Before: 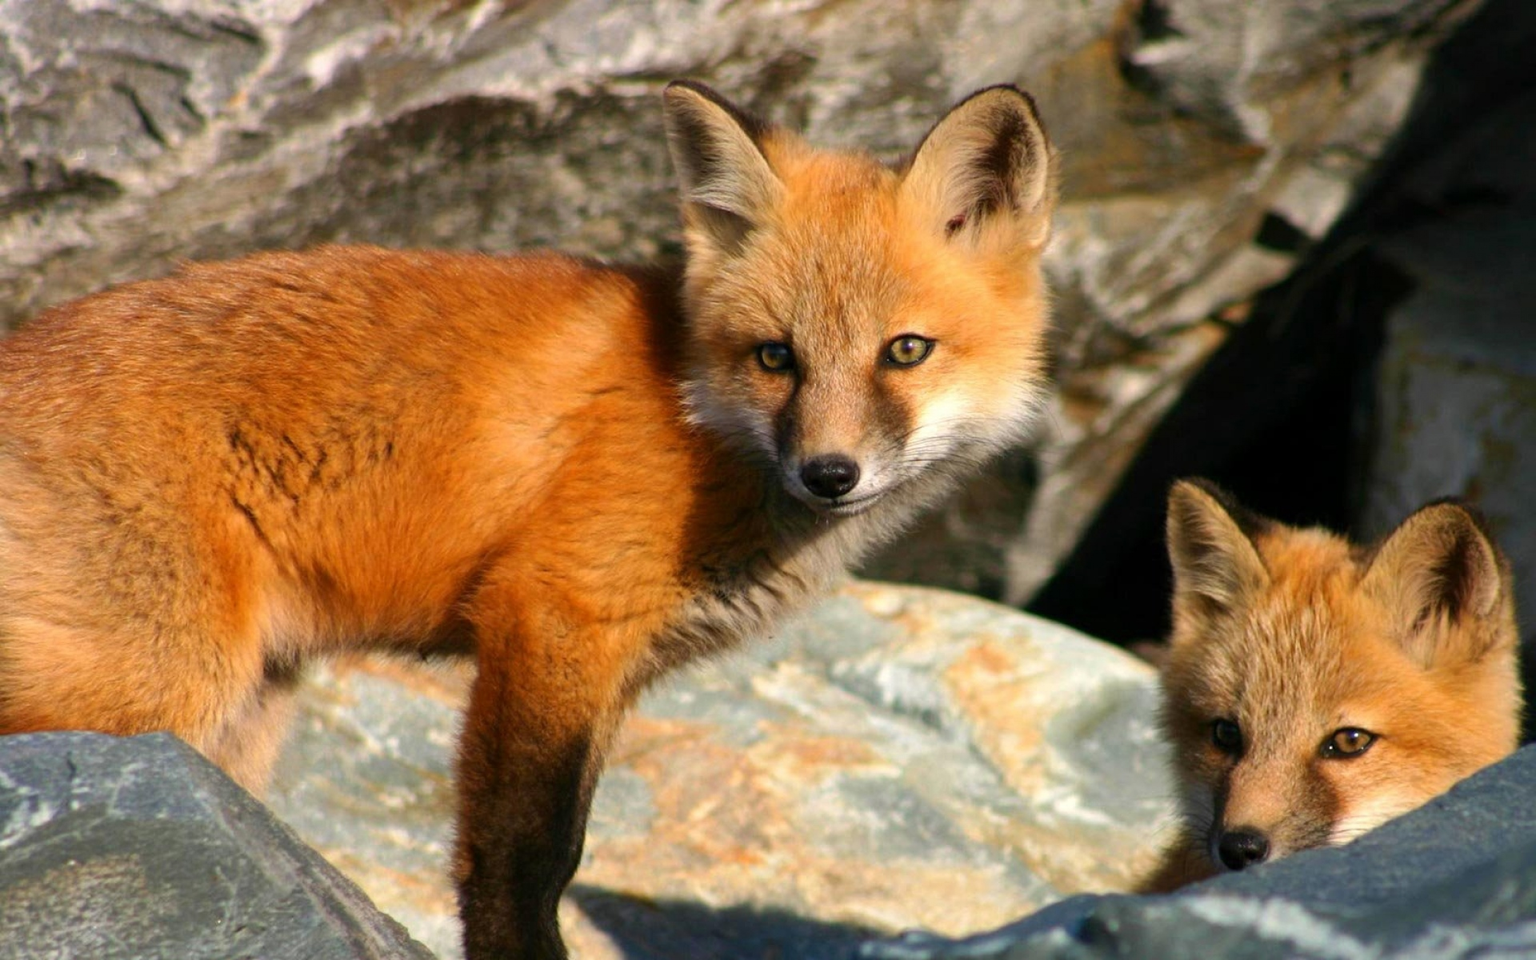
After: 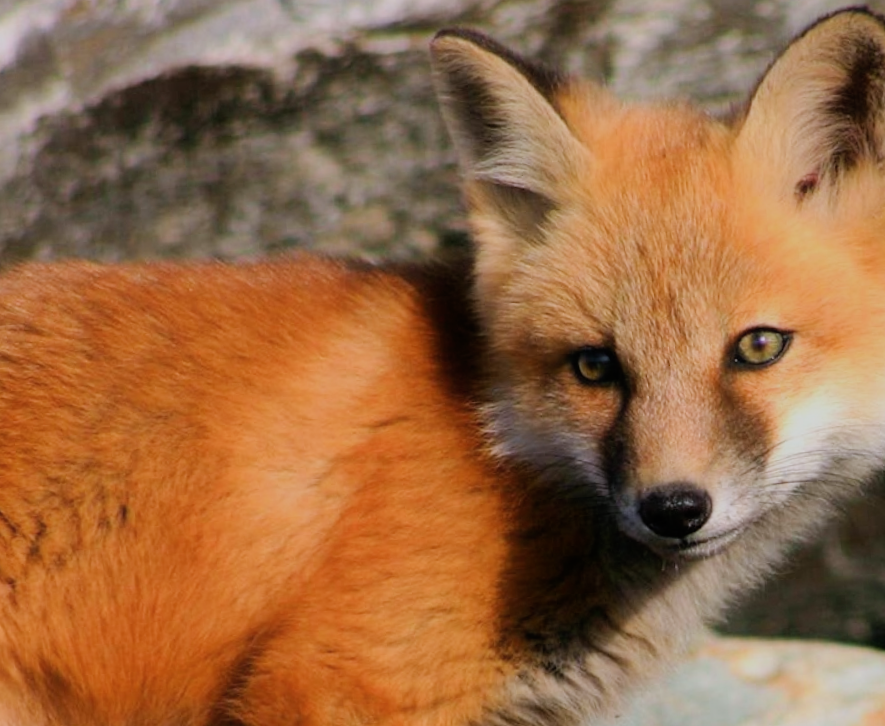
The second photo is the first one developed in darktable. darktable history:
contrast equalizer: y [[0.5, 0.486, 0.447, 0.446, 0.489, 0.5], [0.5 ×6], [0.5 ×6], [0 ×6], [0 ×6]]
filmic rgb: black relative exposure -7.65 EV, white relative exposure 4.56 EV, hardness 3.61, contrast 1.05
rotate and perspective: rotation -4.2°, shear 0.006, automatic cropping off
color calibration: illuminant as shot in camera, x 0.358, y 0.373, temperature 4628.91 K
crop: left 20.248%, top 10.86%, right 35.675%, bottom 34.321%
